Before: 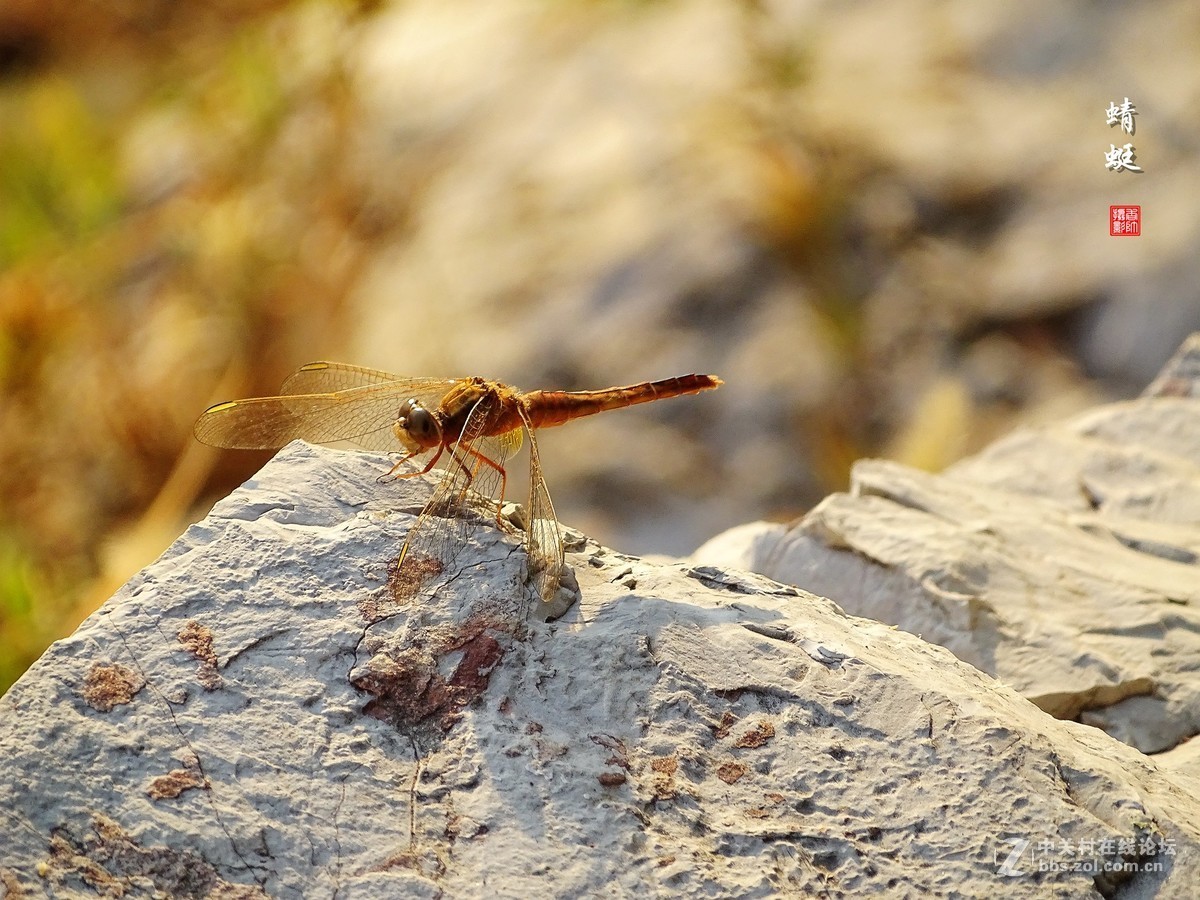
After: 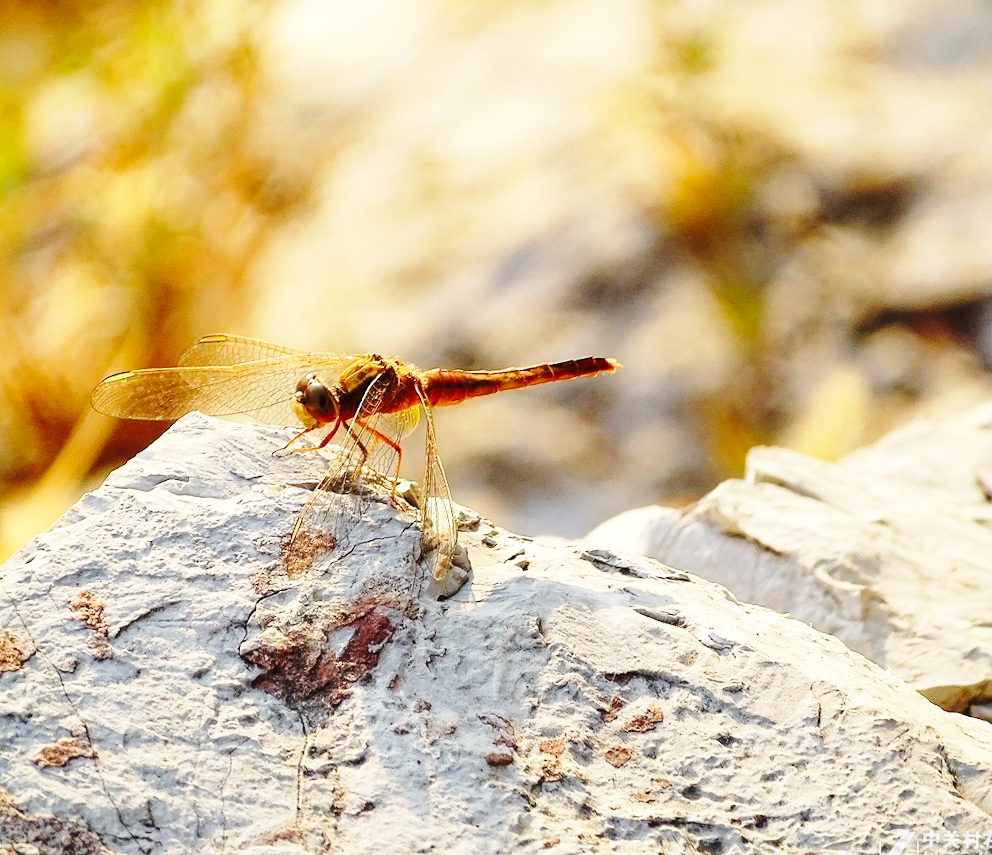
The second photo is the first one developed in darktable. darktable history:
rotate and perspective: rotation 1.57°, crop left 0.018, crop right 0.982, crop top 0.039, crop bottom 0.961
crop: left 8.026%, right 7.374%
base curve: curves: ch0 [(0, 0) (0.032, 0.037) (0.105, 0.228) (0.435, 0.76) (0.856, 0.983) (1, 1)], preserve colors none
